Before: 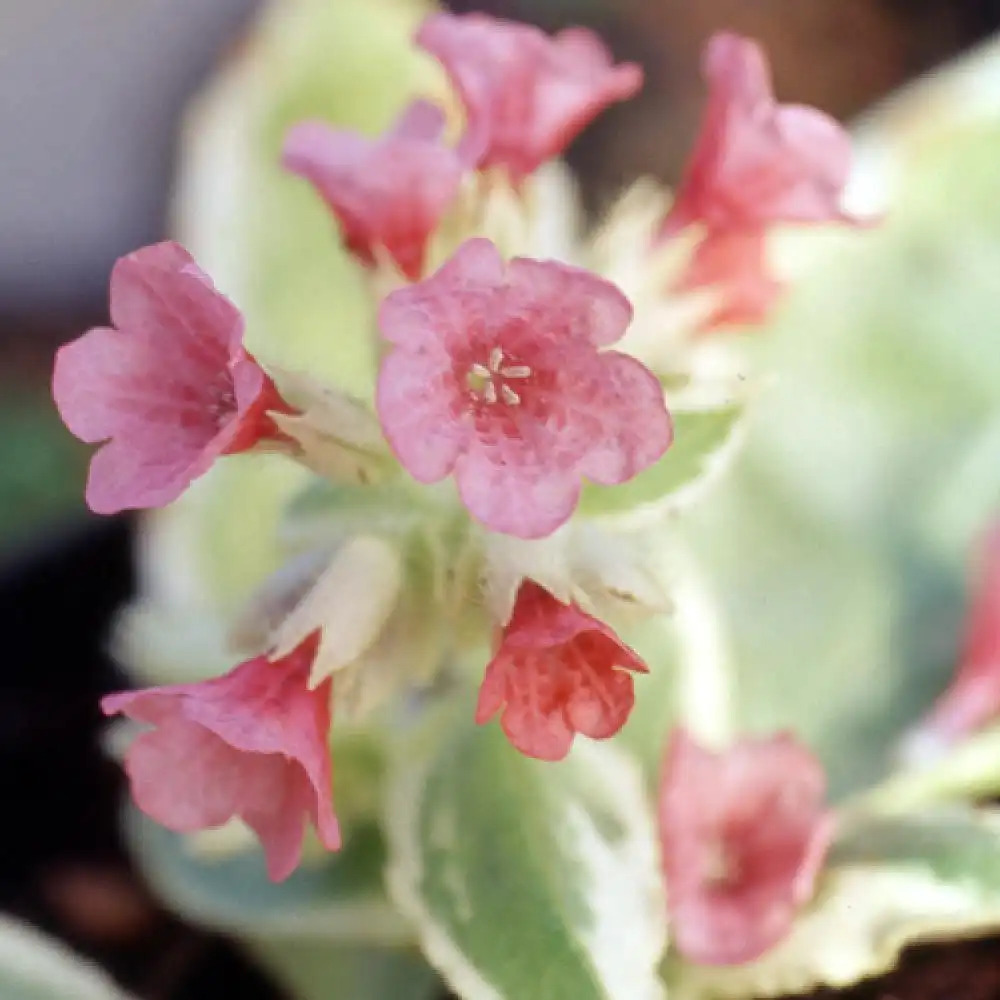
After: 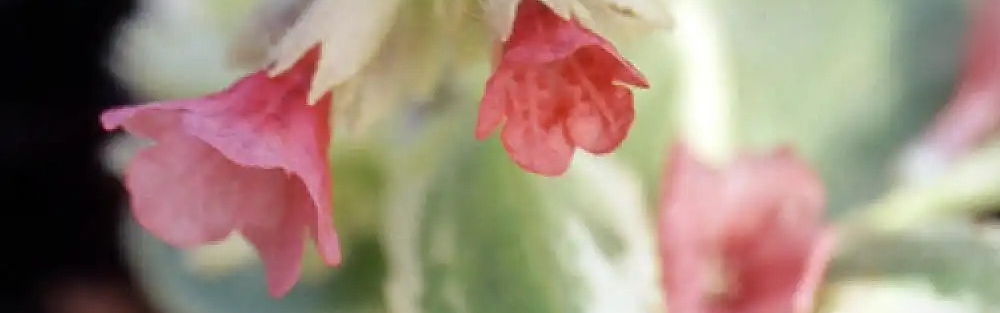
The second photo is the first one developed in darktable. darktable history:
crop and rotate: top 58.568%, bottom 10.117%
sharpen: amount 0.211
vignetting: brightness -0.446, saturation -0.686, unbound false
